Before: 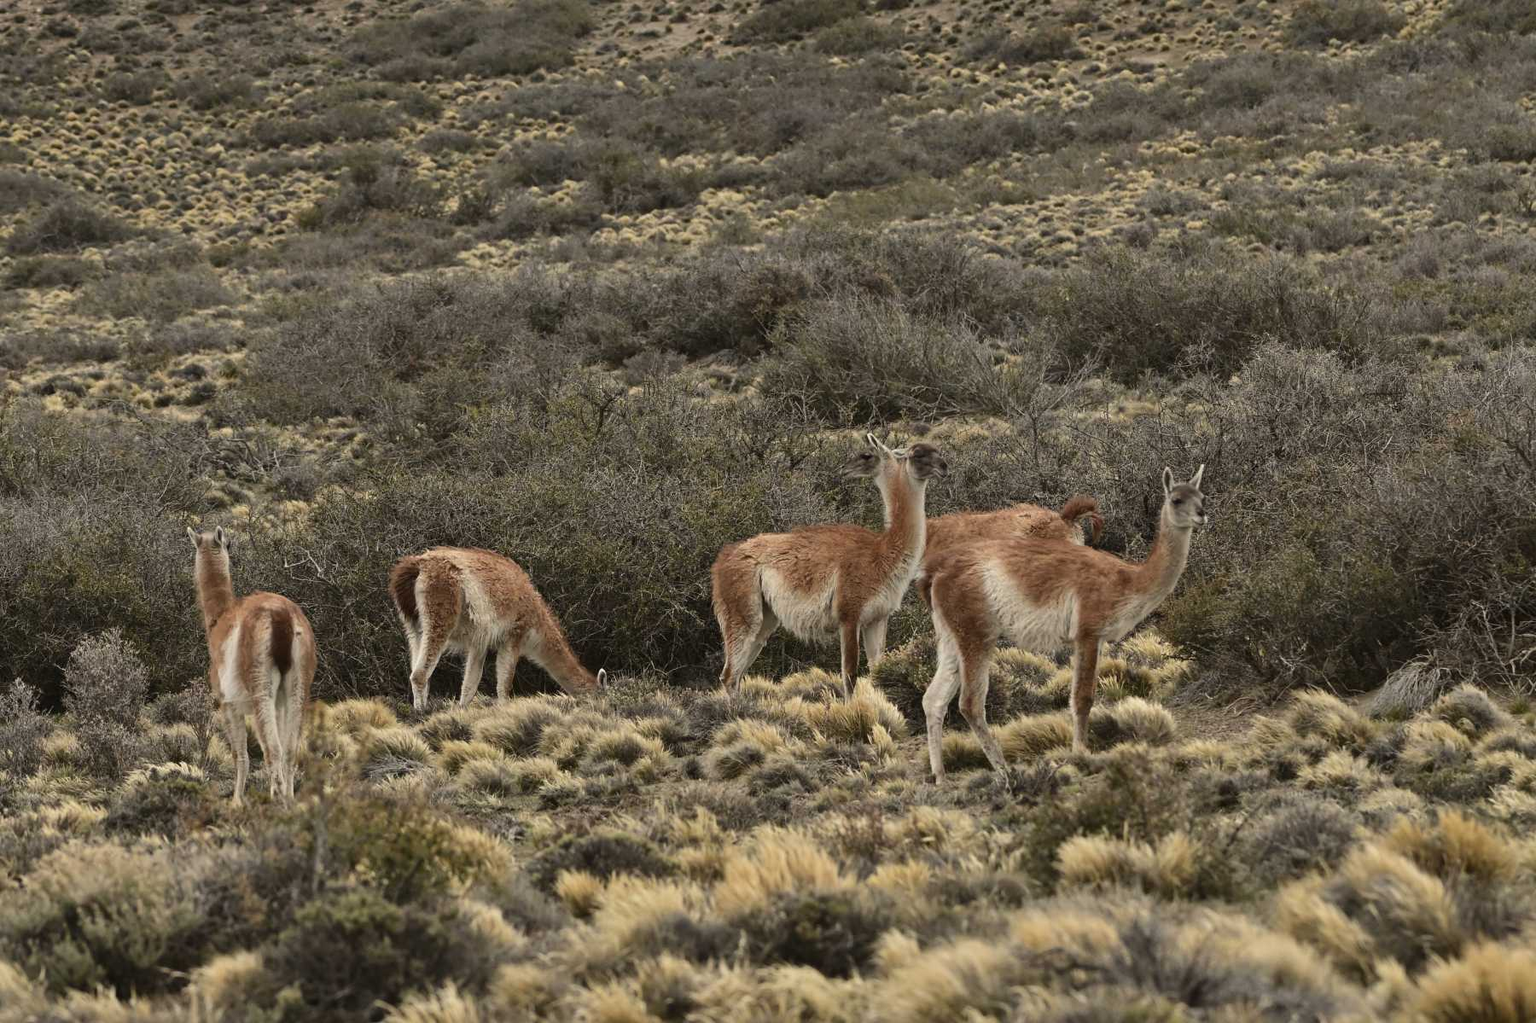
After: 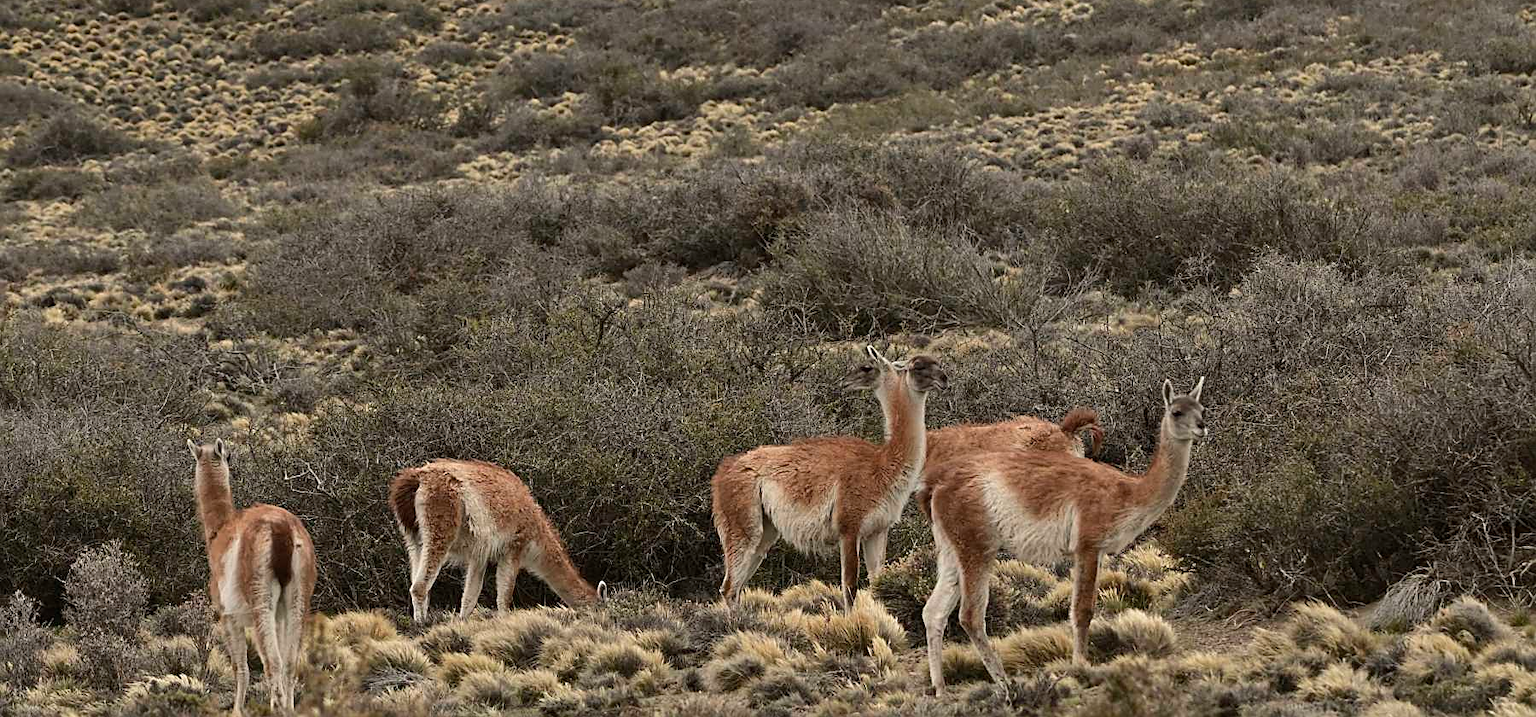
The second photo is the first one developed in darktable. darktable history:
contrast brightness saturation: saturation -0.066
crop and rotate: top 8.611%, bottom 21.212%
sharpen: on, module defaults
